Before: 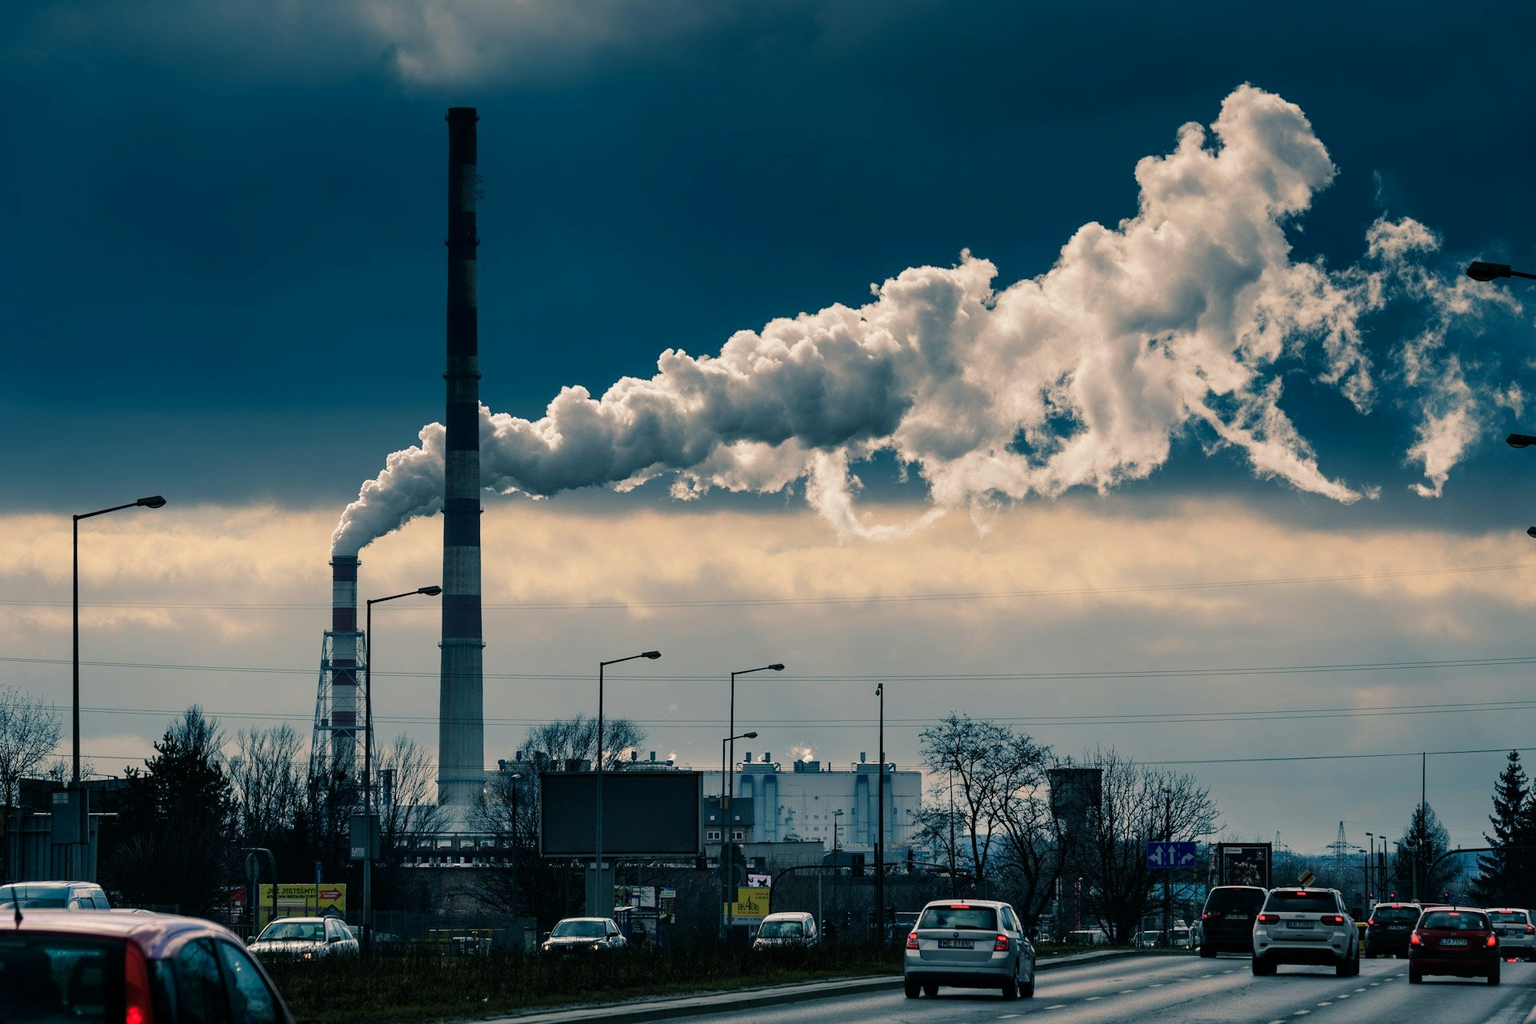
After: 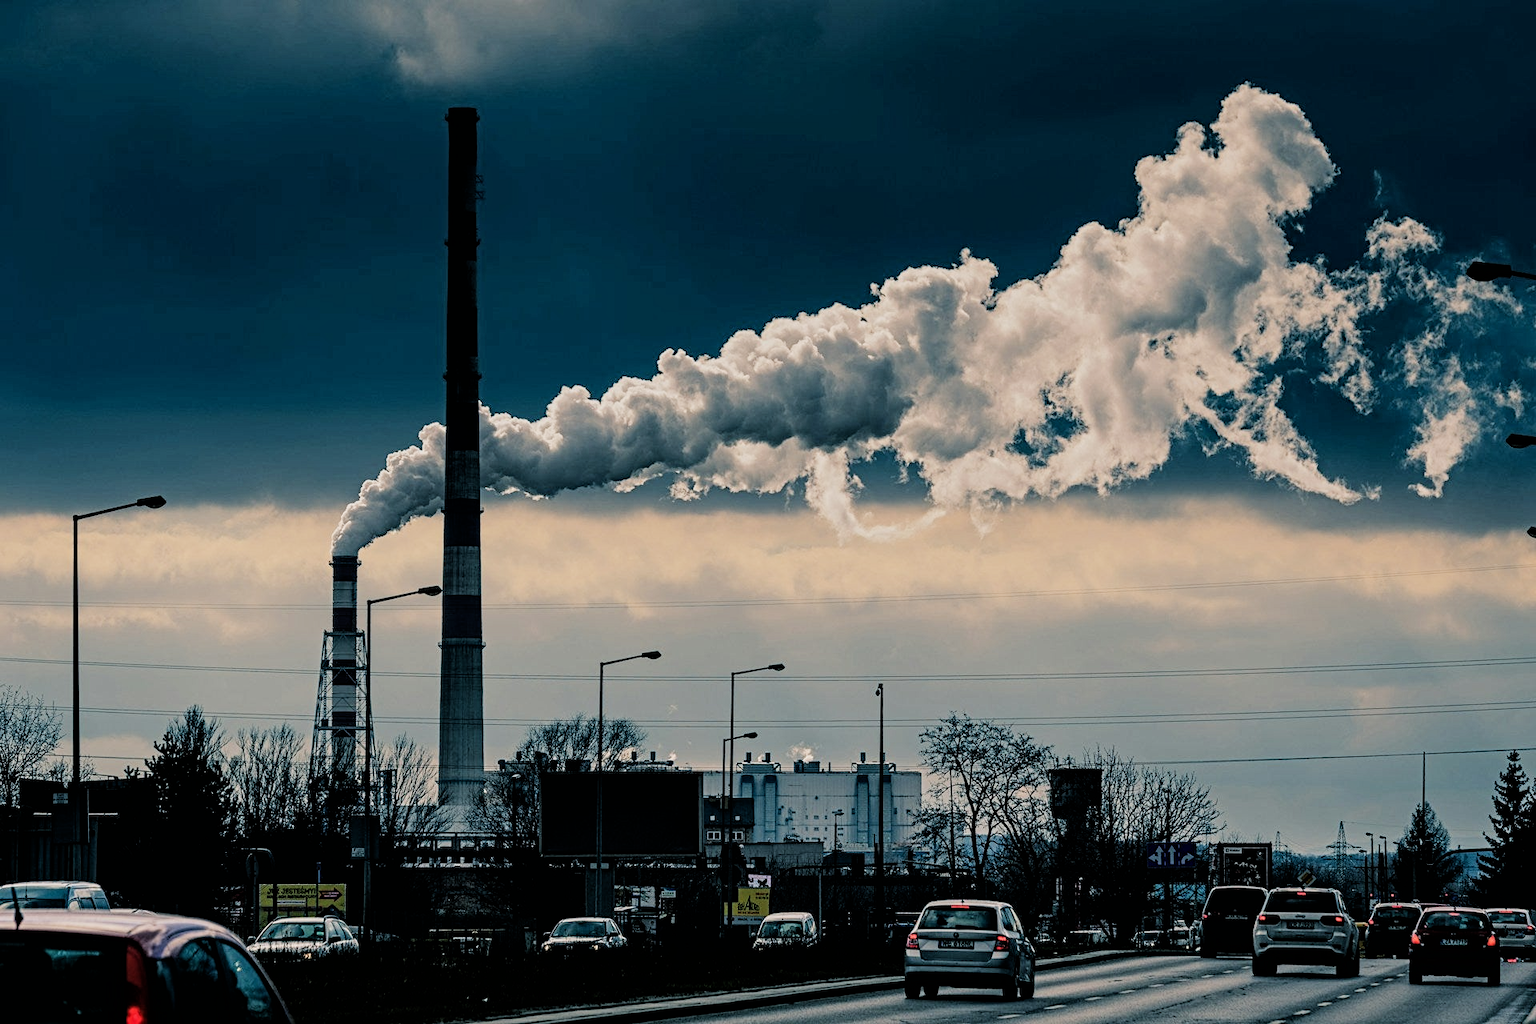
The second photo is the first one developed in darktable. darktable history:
contrast equalizer: y [[0.5, 0.5, 0.5, 0.539, 0.64, 0.611], [0.5 ×6], [0.5 ×6], [0 ×6], [0 ×6]]
filmic rgb: black relative exposure -5 EV, hardness 2.88, contrast 1.2
